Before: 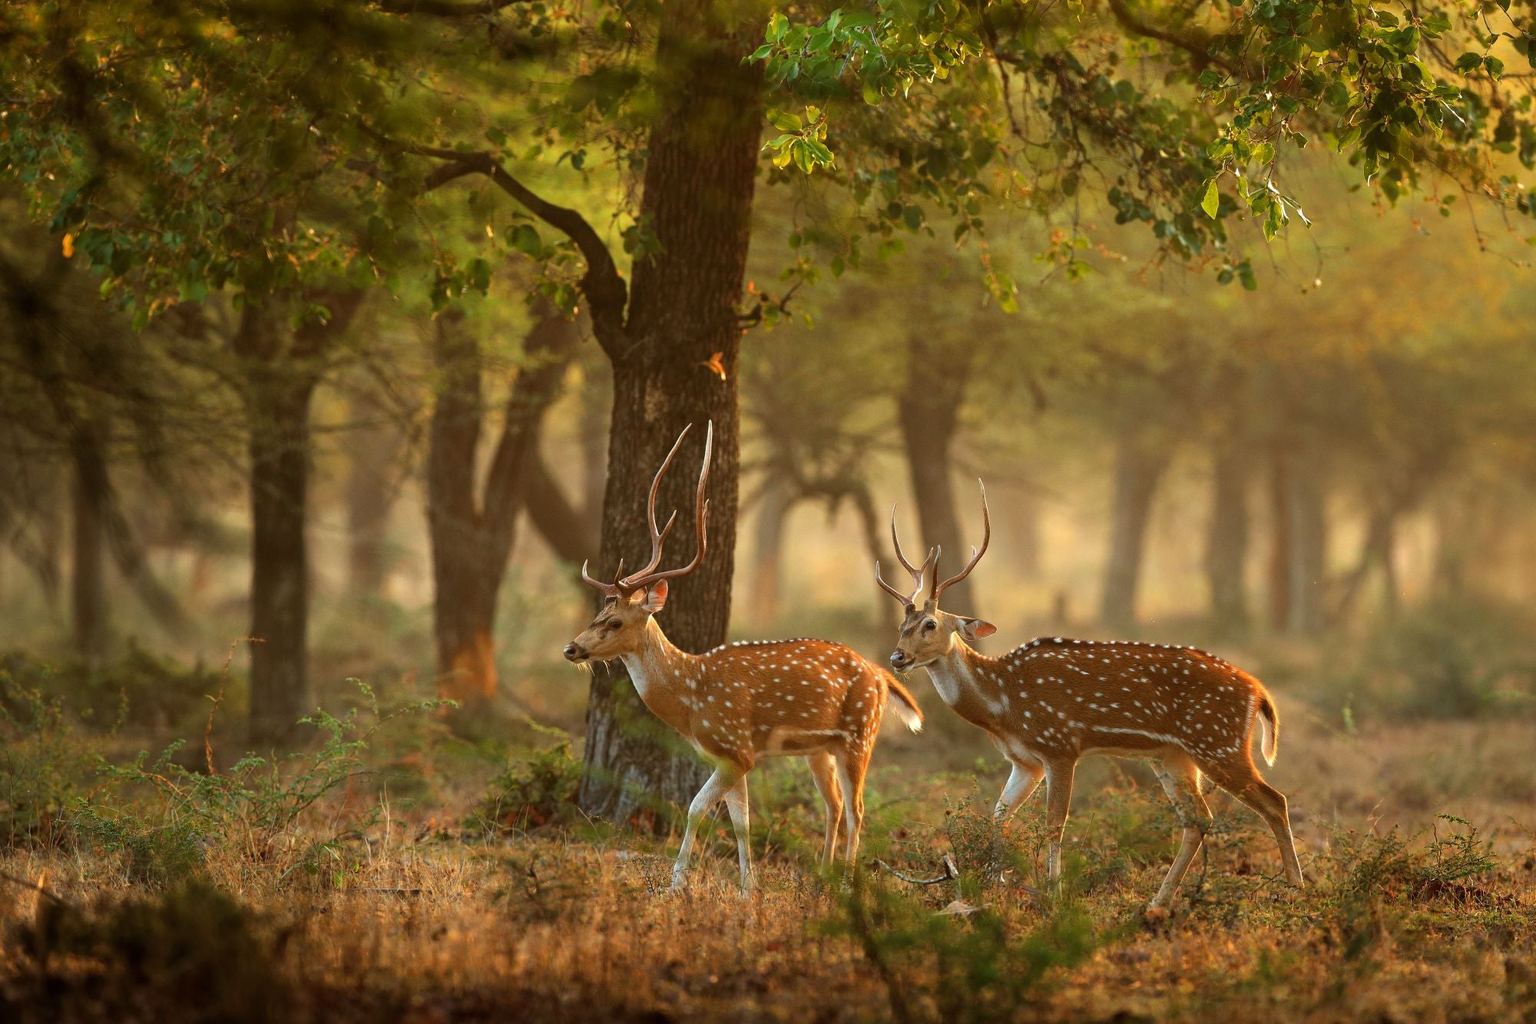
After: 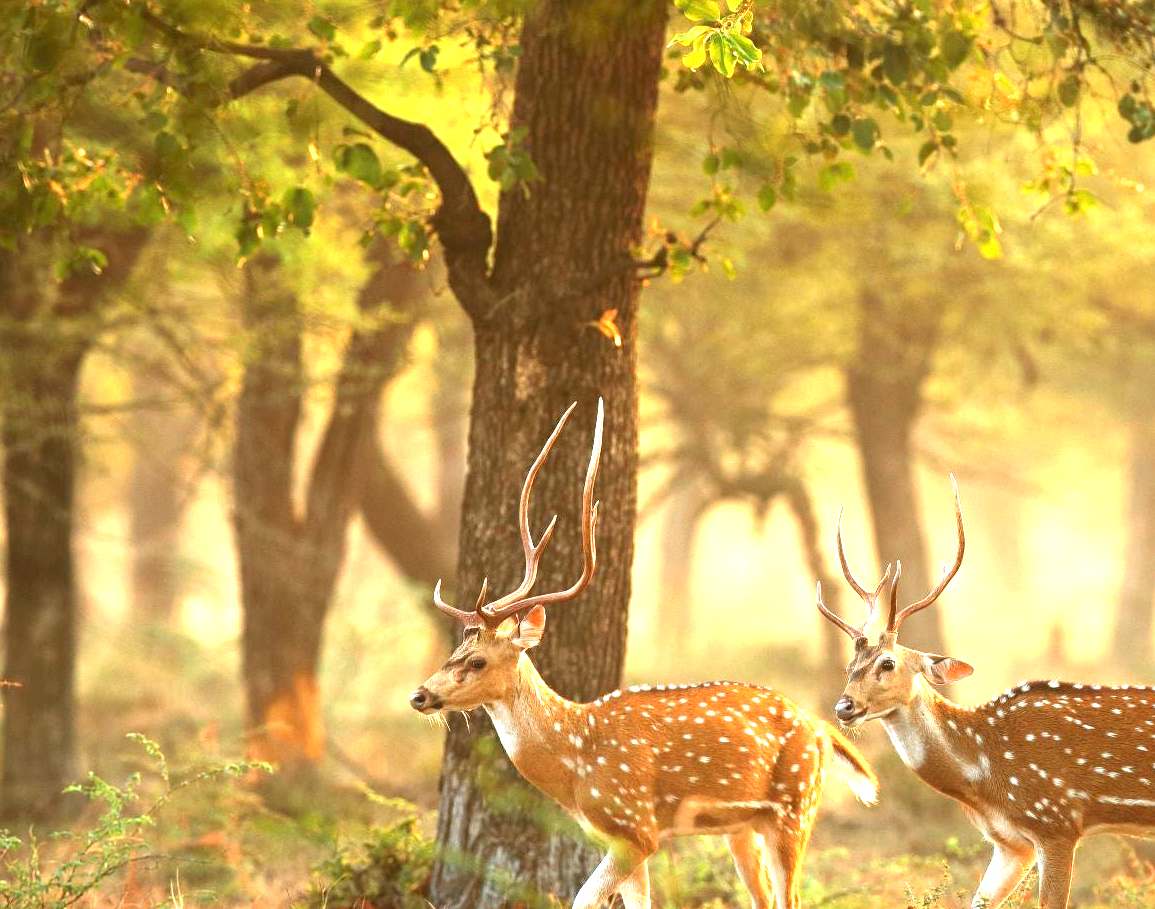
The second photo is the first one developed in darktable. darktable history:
crop: left 16.202%, top 11.208%, right 26.045%, bottom 20.557%
exposure: black level correction 0, exposure 1.741 EV, compensate exposure bias true, compensate highlight preservation false
